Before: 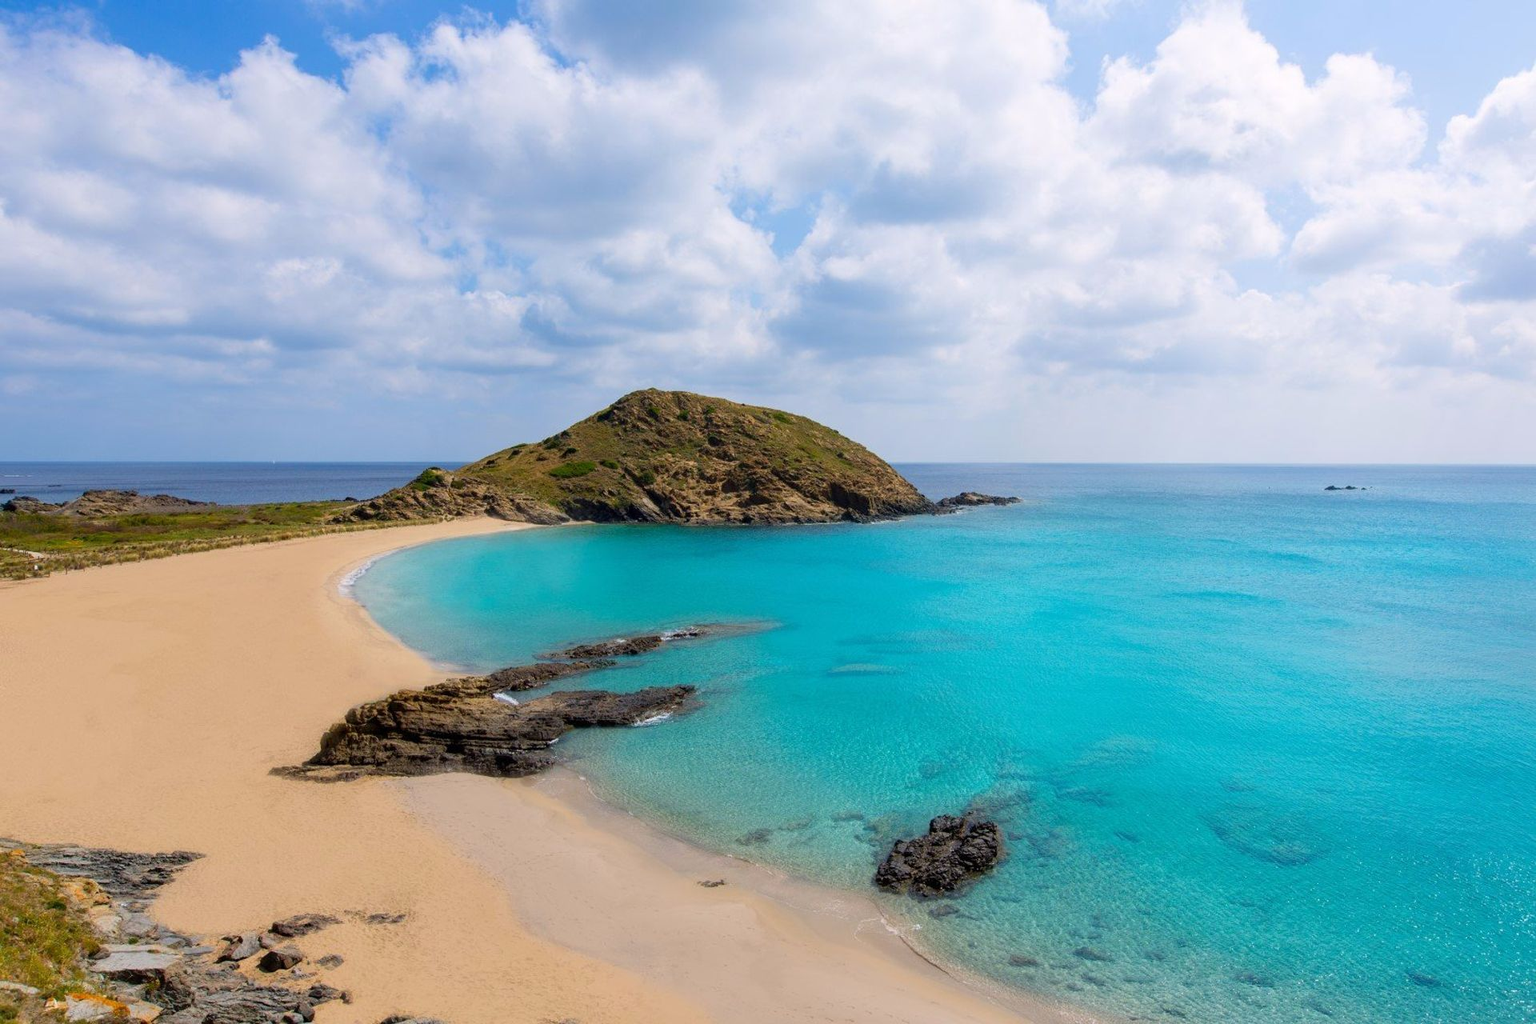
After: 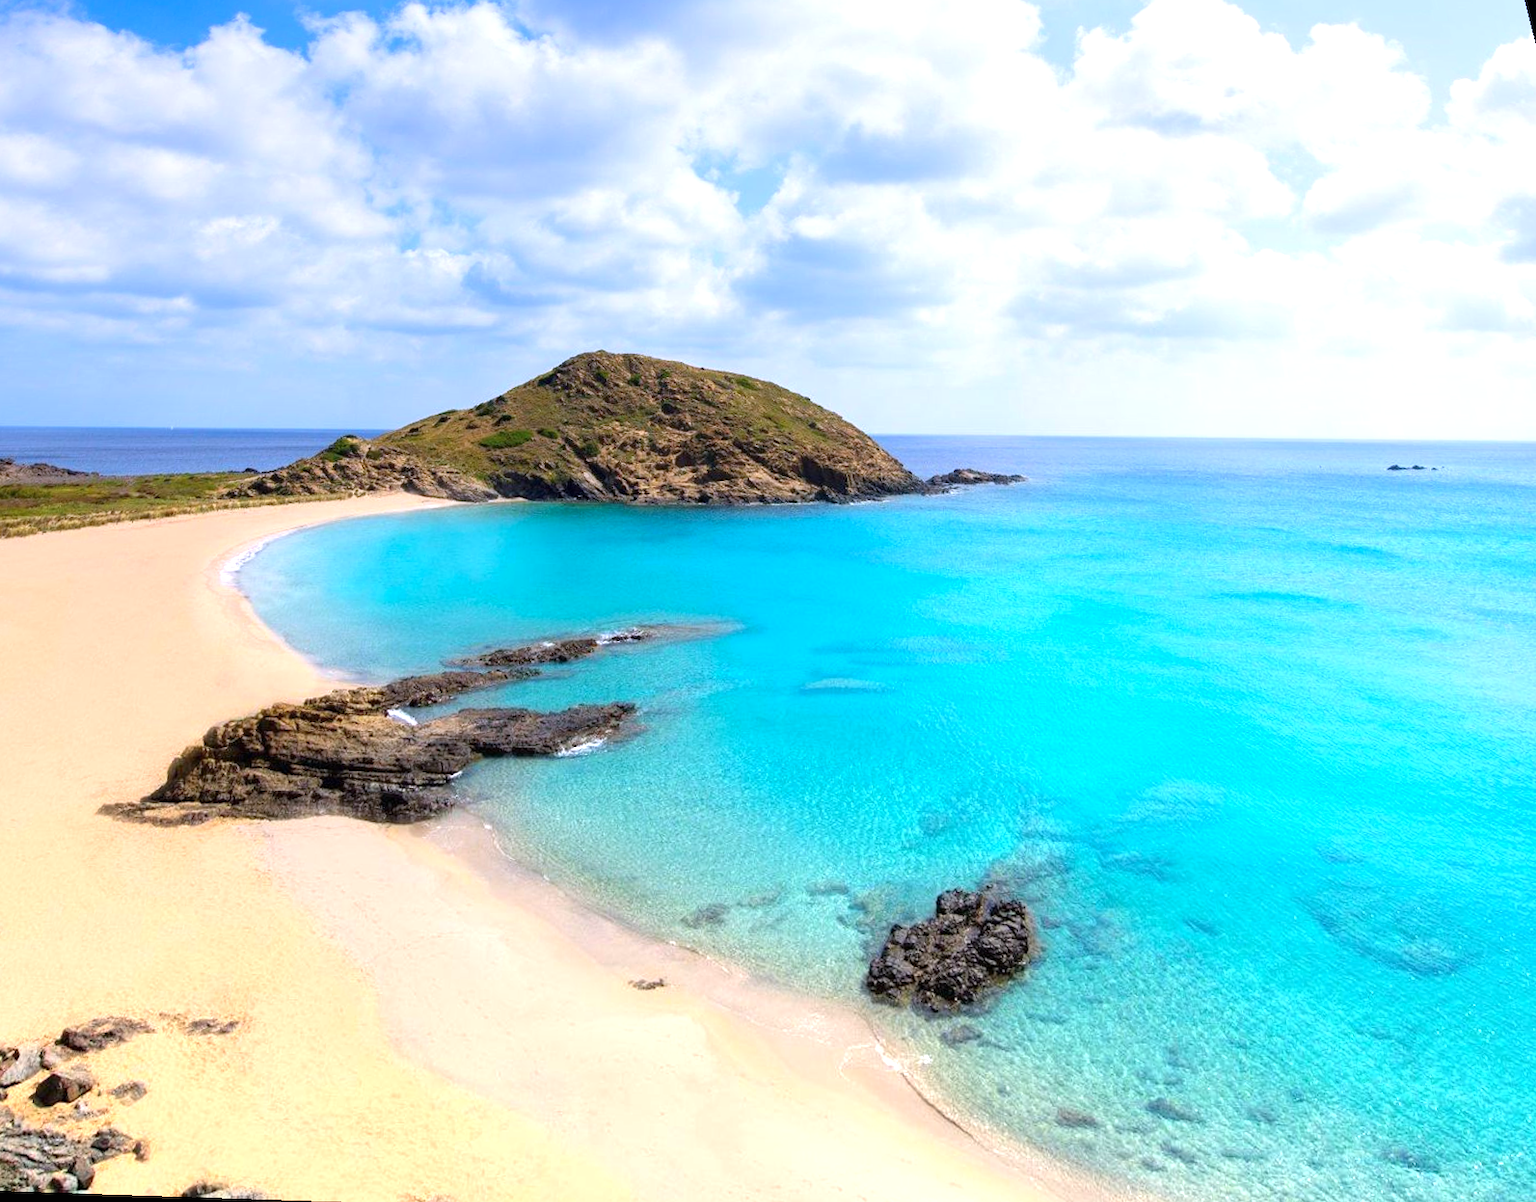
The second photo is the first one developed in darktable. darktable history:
exposure: black level correction 0, exposure 1.2 EV, compensate exposure bias true, compensate highlight preservation false
graduated density: hue 238.83°, saturation 50%
rotate and perspective: rotation 0.72°, lens shift (vertical) -0.352, lens shift (horizontal) -0.051, crop left 0.152, crop right 0.859, crop top 0.019, crop bottom 0.964
